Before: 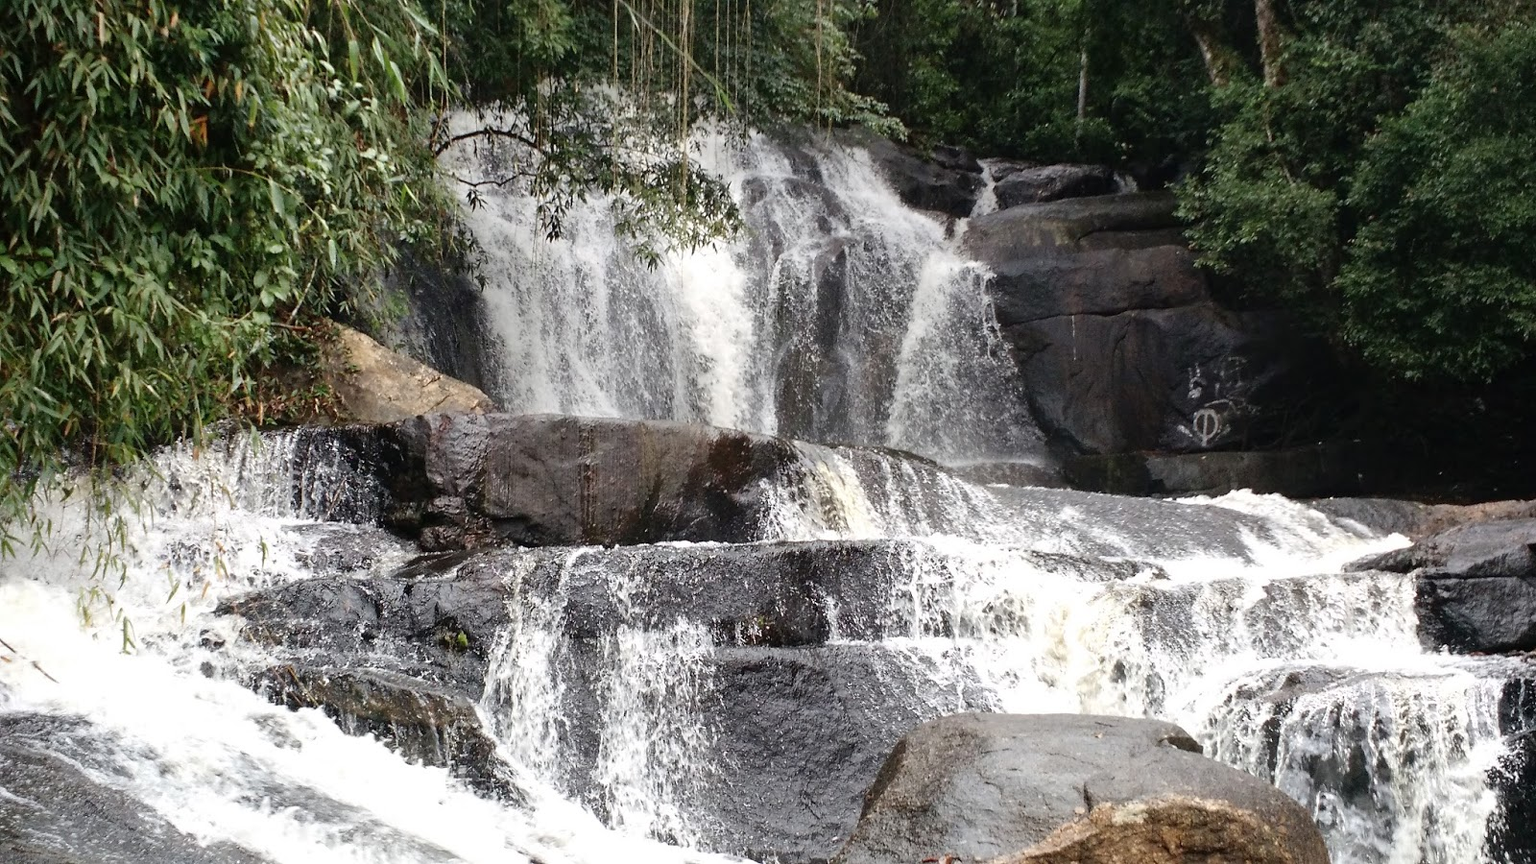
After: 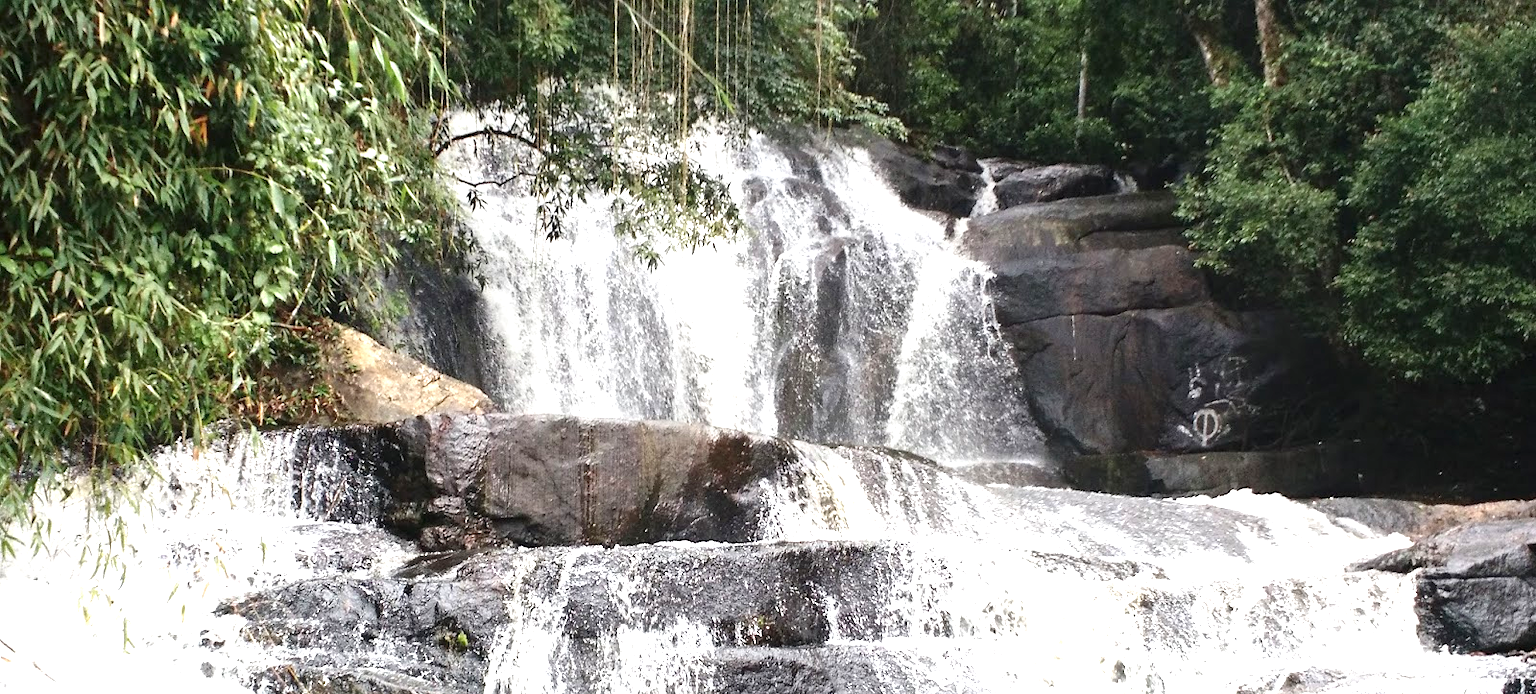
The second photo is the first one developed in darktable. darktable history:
exposure: black level correction 0, exposure 1.1 EV, compensate exposure bias true, compensate highlight preservation false
crop: bottom 19.644%
